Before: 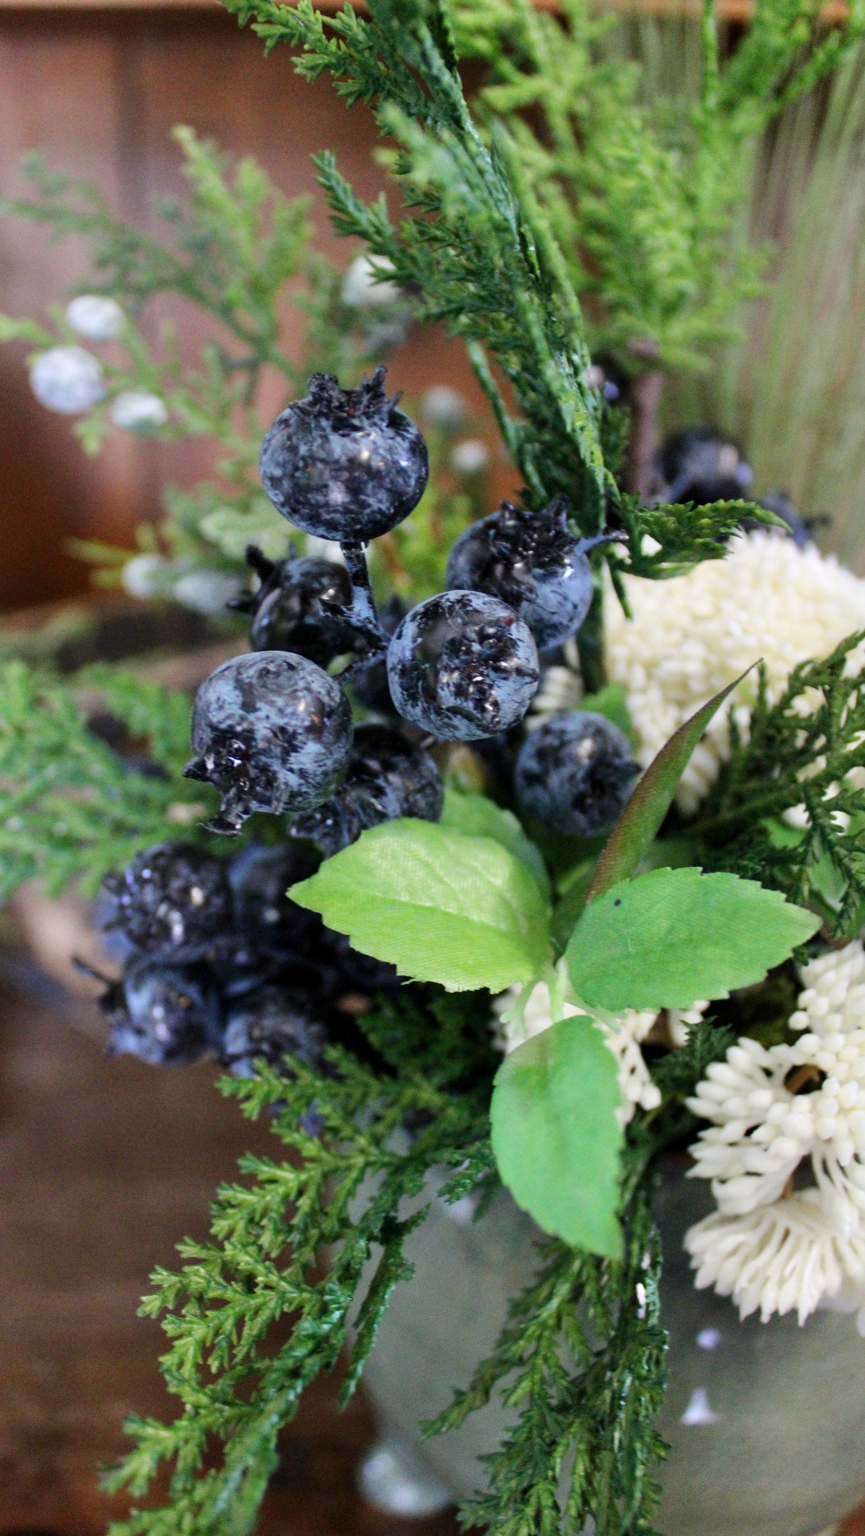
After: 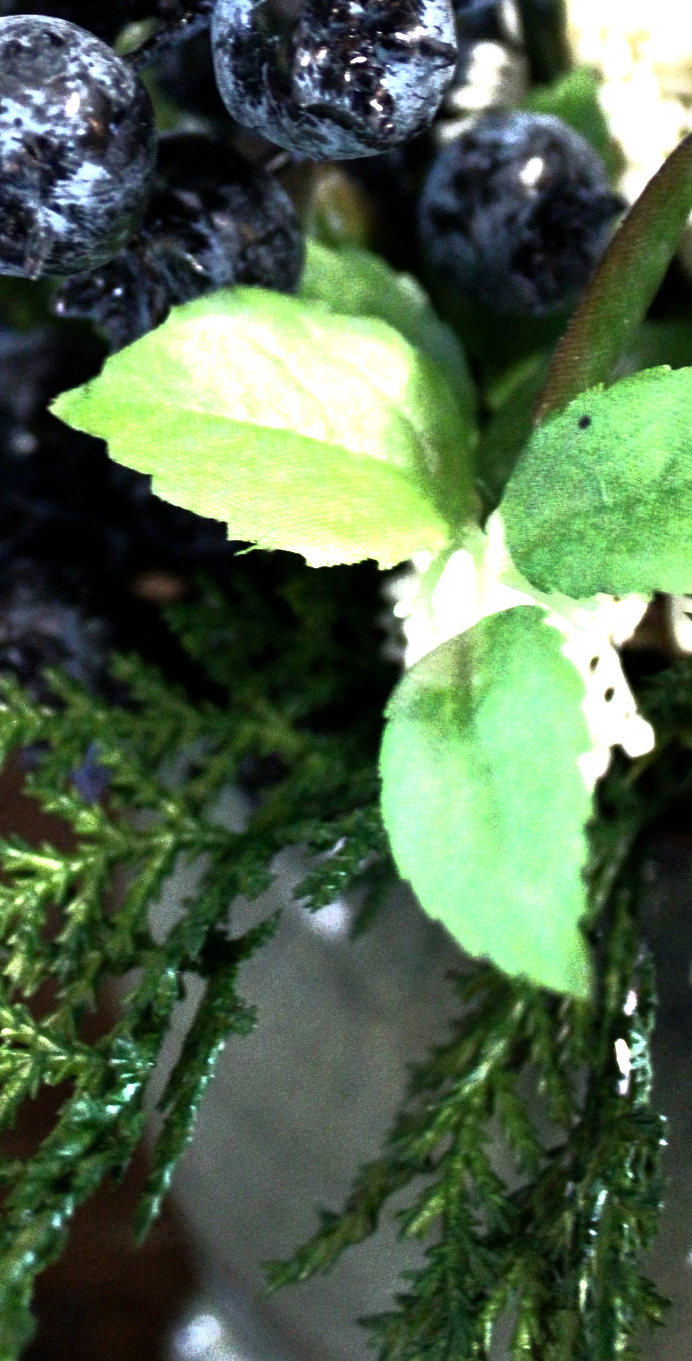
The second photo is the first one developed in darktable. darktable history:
crop: left 29.672%, top 41.786%, right 20.851%, bottom 3.487%
exposure: black level correction 0.001, exposure 0.5 EV, compensate exposure bias true, compensate highlight preservation false
tone equalizer: -8 EV -0.75 EV, -7 EV -0.7 EV, -6 EV -0.6 EV, -5 EV -0.4 EV, -3 EV 0.4 EV, -2 EV 0.6 EV, -1 EV 0.7 EV, +0 EV 0.75 EV, edges refinement/feathering 500, mask exposure compensation -1.57 EV, preserve details no
base curve: curves: ch0 [(0, 0) (0.564, 0.291) (0.802, 0.731) (1, 1)]
